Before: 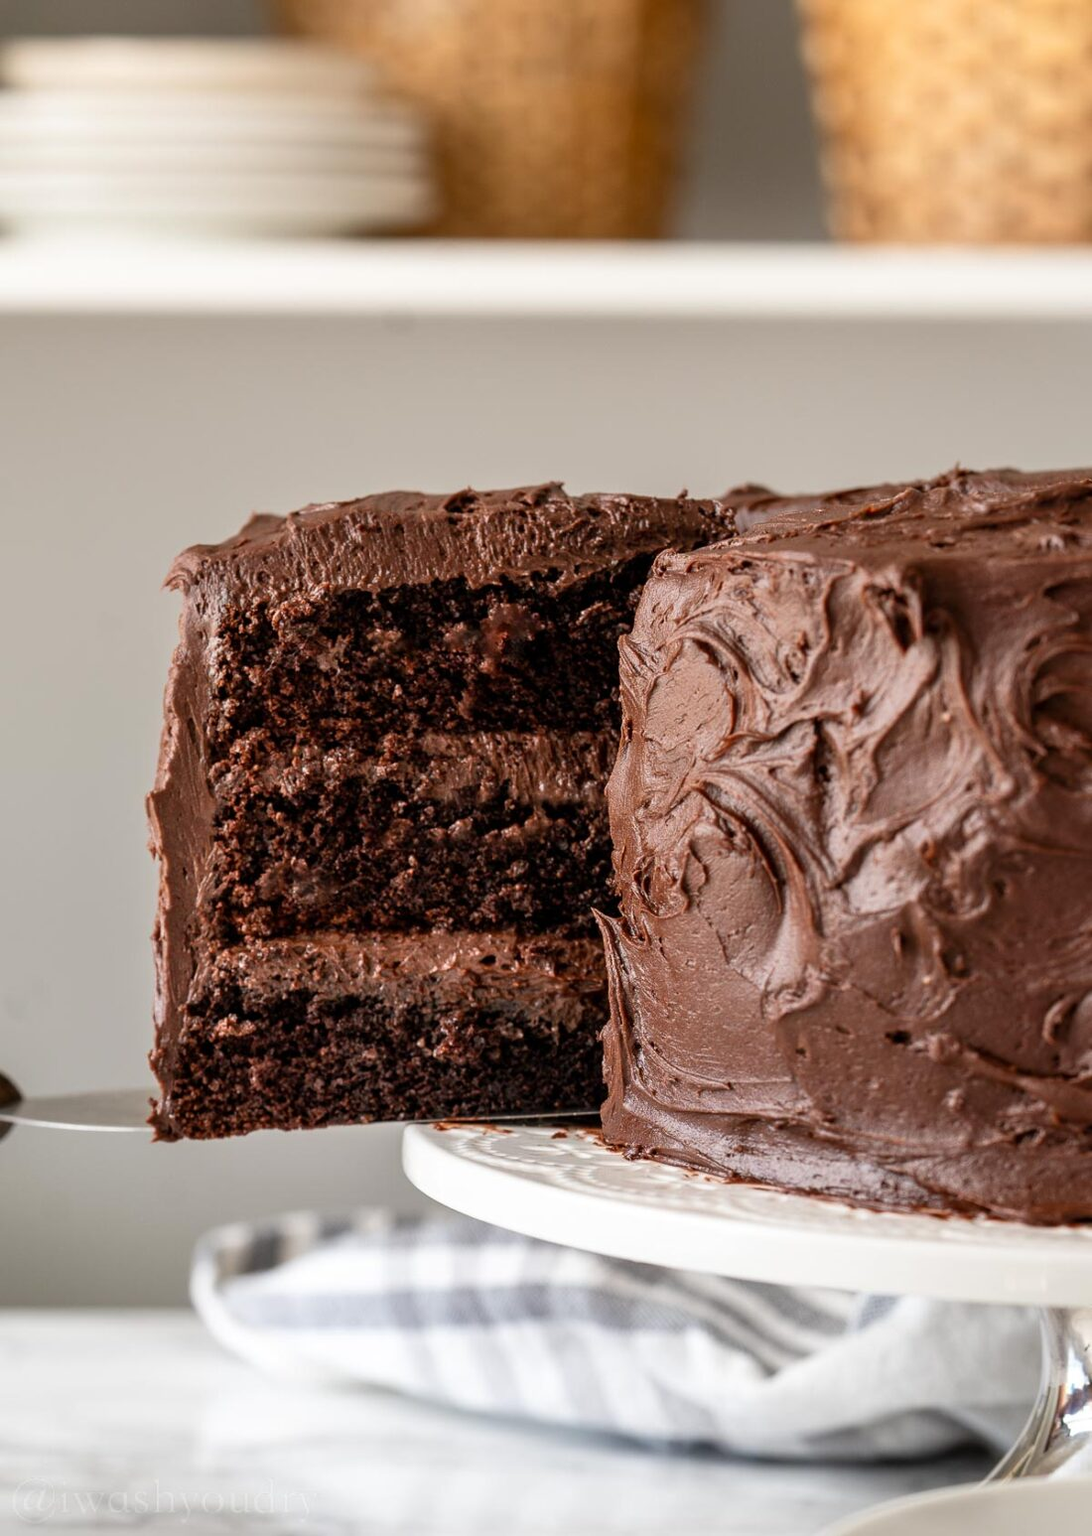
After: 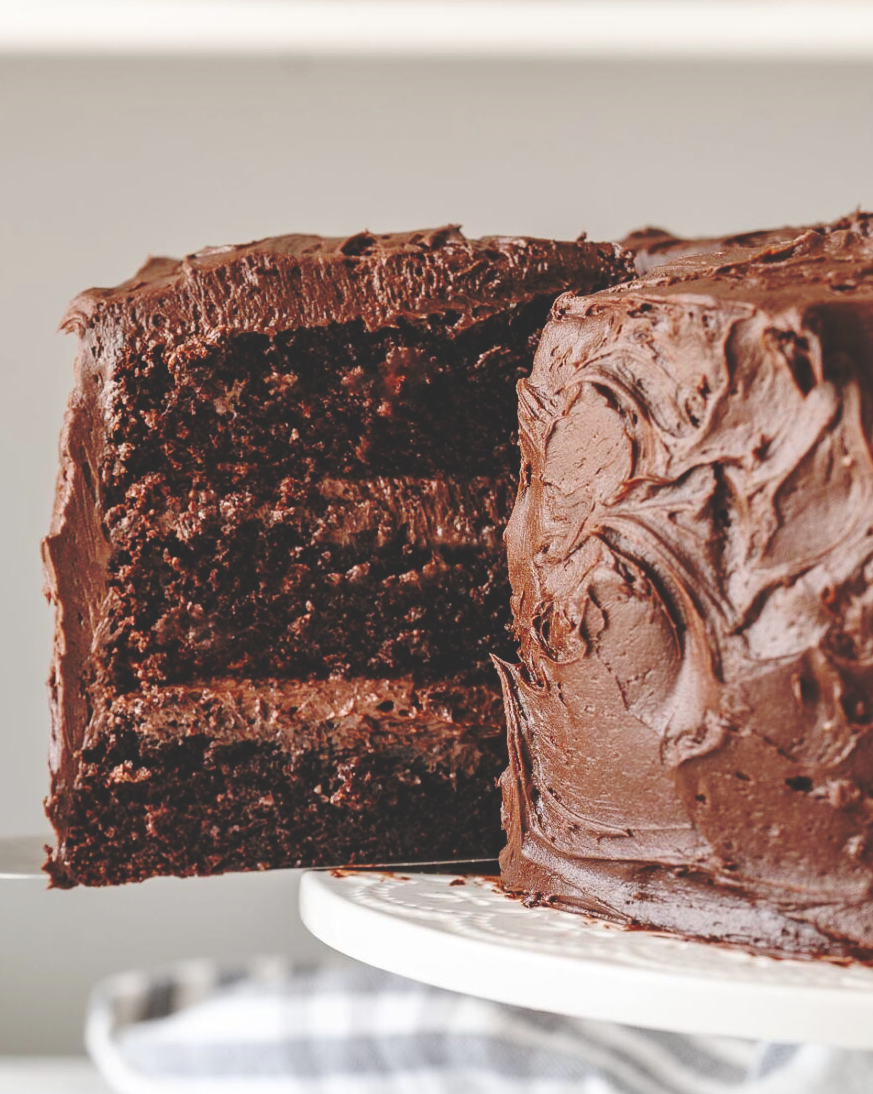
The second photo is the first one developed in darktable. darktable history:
base curve: curves: ch0 [(0, 0.024) (0.055, 0.065) (0.121, 0.166) (0.236, 0.319) (0.693, 0.726) (1, 1)], preserve colors none
crop: left 9.712%, top 16.928%, right 10.845%, bottom 12.332%
